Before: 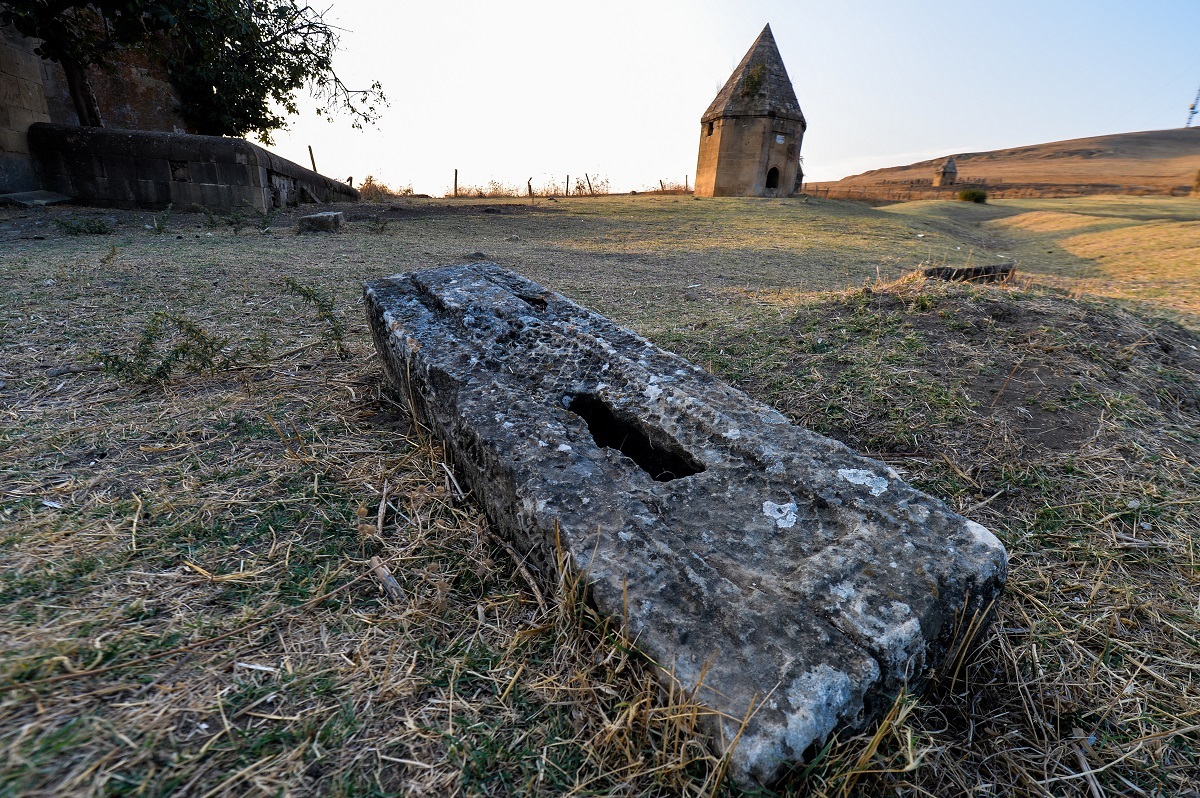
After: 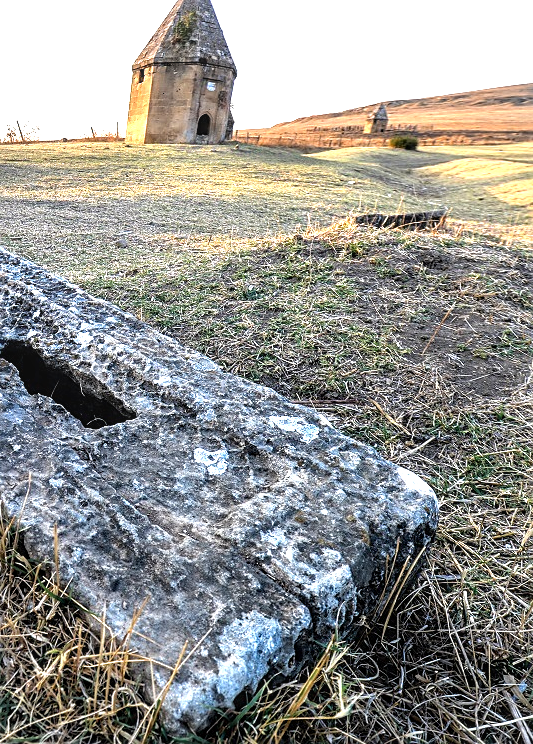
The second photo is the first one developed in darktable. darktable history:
vignetting: fall-off start 96.26%, fall-off radius 100.78%, brightness -0.188, saturation -0.297, width/height ratio 0.613, unbound false
crop: left 47.475%, top 6.733%, right 8.106%
tone equalizer: -8 EV -0.385 EV, -7 EV -0.421 EV, -6 EV -0.371 EV, -5 EV -0.233 EV, -3 EV 0.208 EV, -2 EV 0.339 EV, -1 EV 0.414 EV, +0 EV 0.433 EV
local contrast: on, module defaults
exposure: black level correction 0, exposure 1.017 EV, compensate highlight preservation false
sharpen: radius 1.885, amount 0.397, threshold 1.358
